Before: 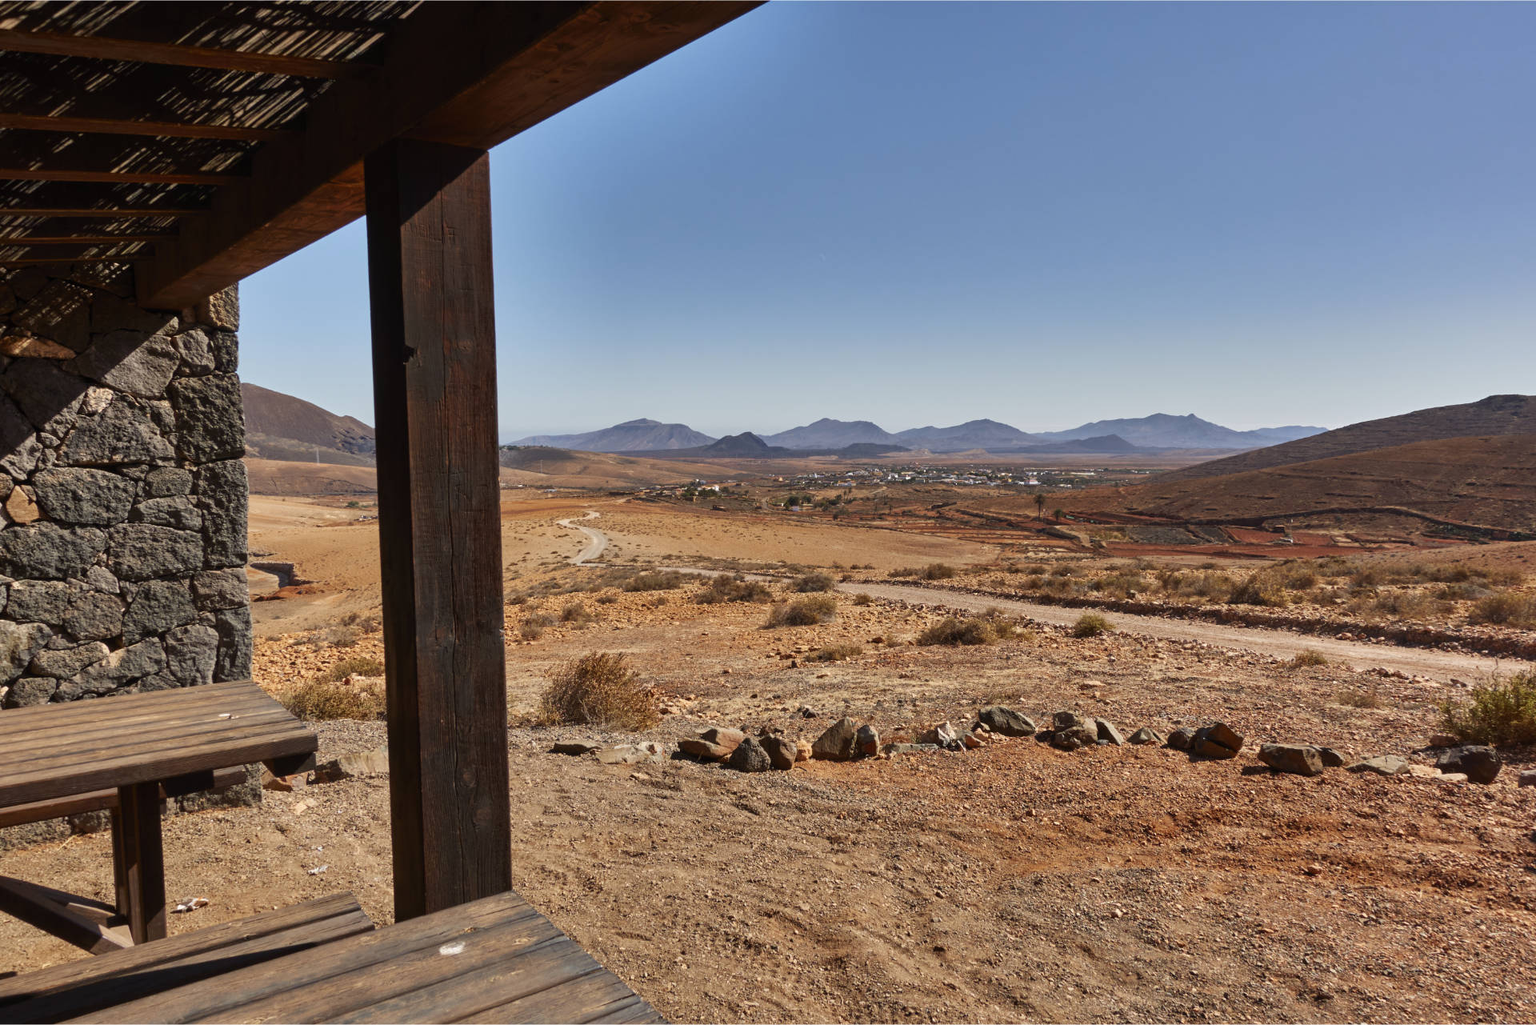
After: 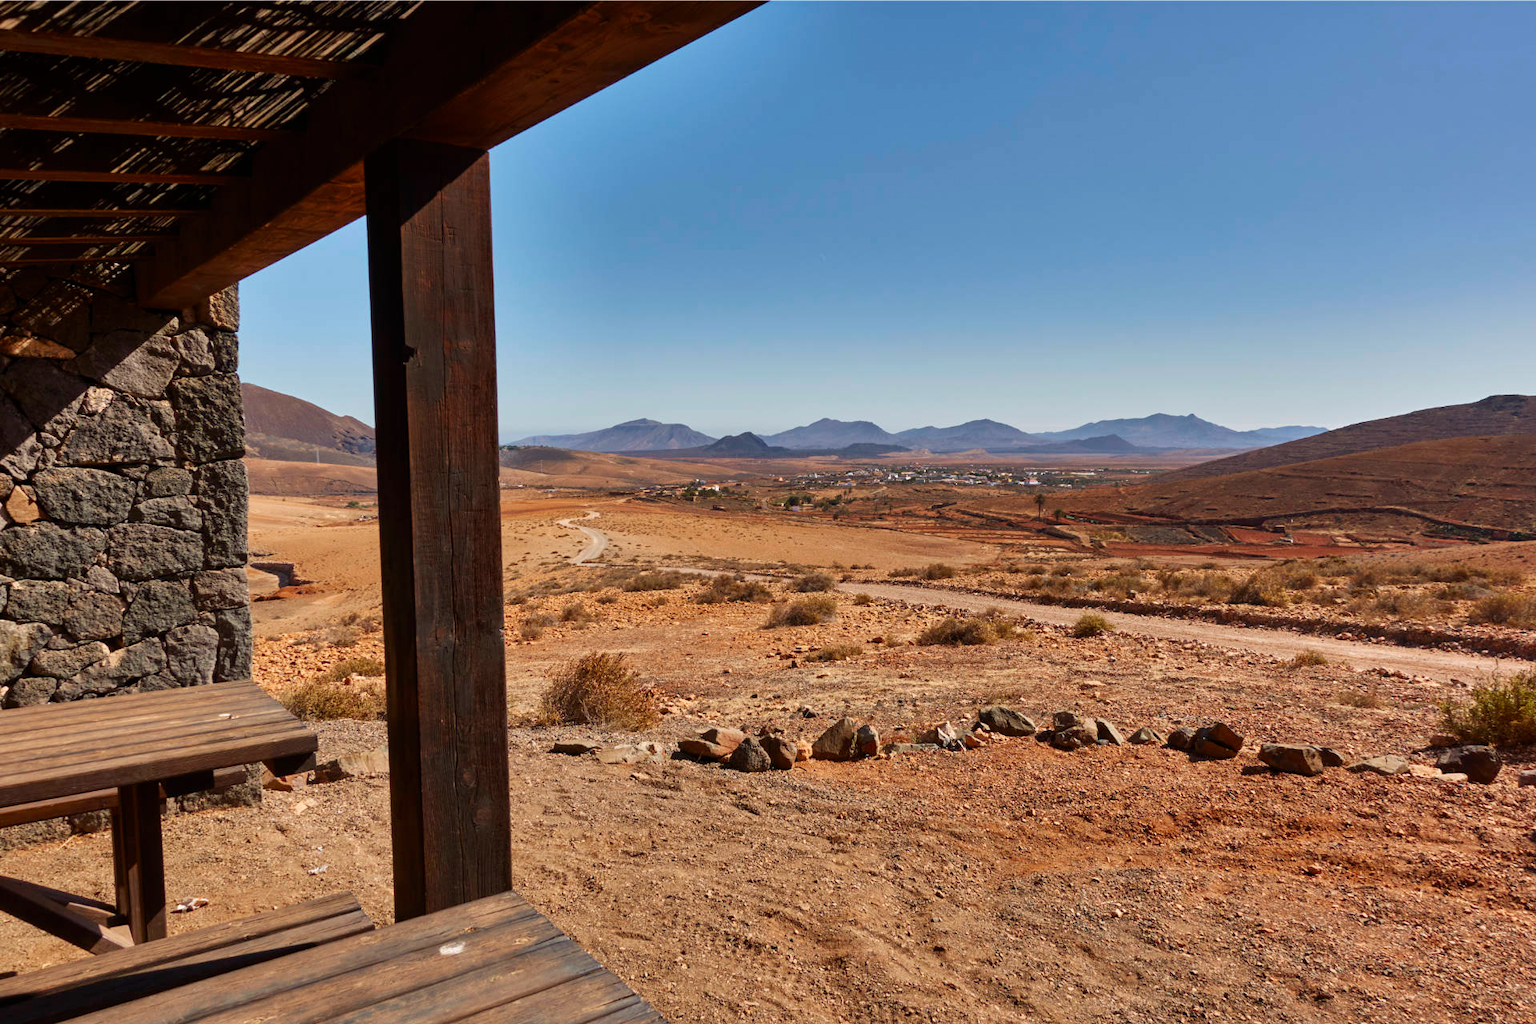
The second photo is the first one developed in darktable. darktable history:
velvia: strength 14.63%
color balance rgb: perceptual saturation grading › global saturation 1.81%, perceptual saturation grading › highlights -2.614%, perceptual saturation grading › mid-tones 3.572%, perceptual saturation grading › shadows 8.503%
